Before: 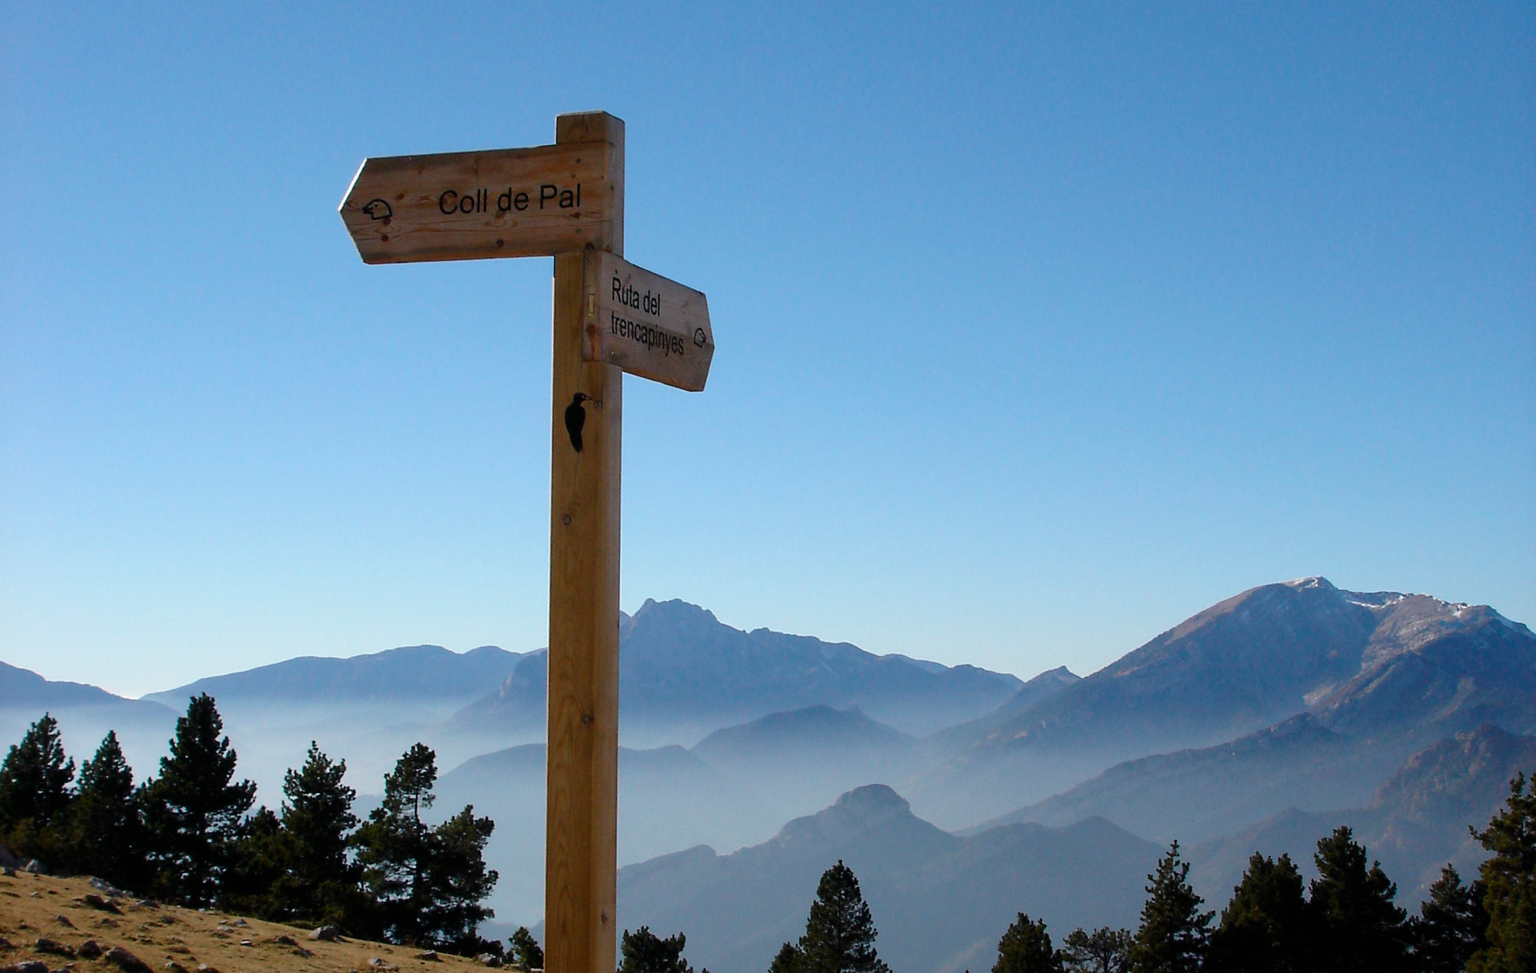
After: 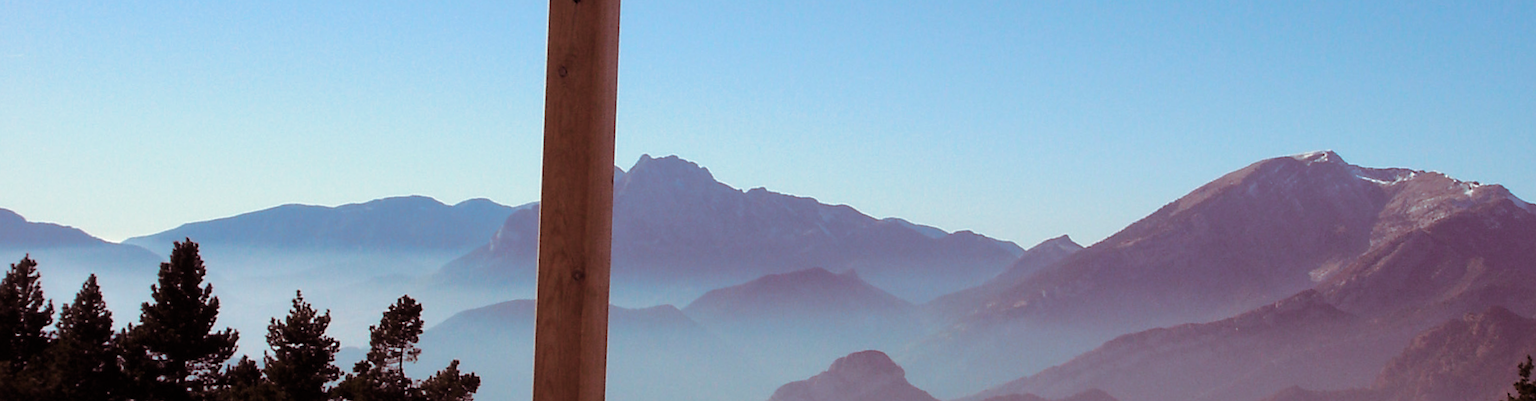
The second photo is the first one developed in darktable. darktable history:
rotate and perspective: rotation 1.57°, crop left 0.018, crop right 0.982, crop top 0.039, crop bottom 0.961
crop: top 45.551%, bottom 12.262%
split-toning: on, module defaults
